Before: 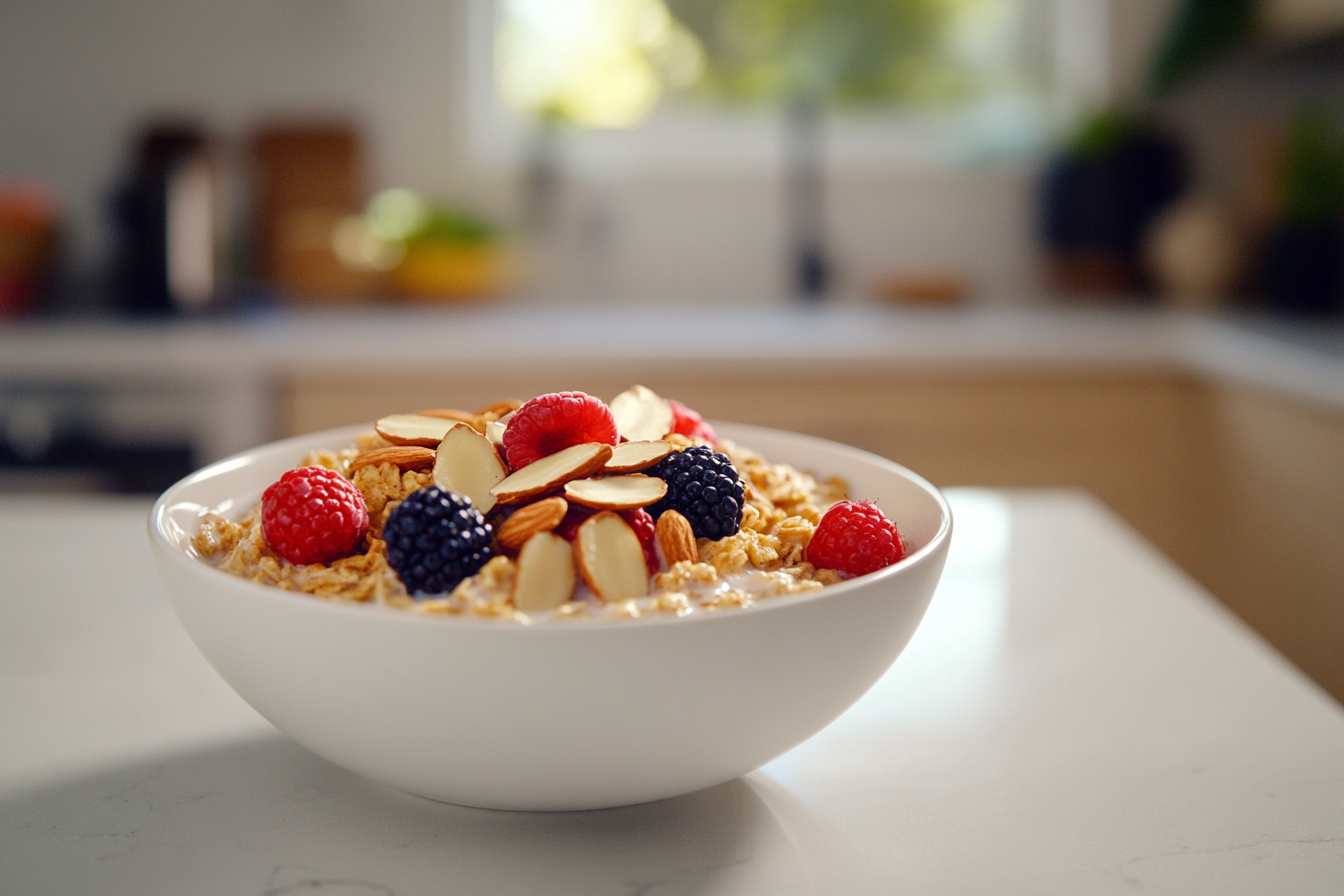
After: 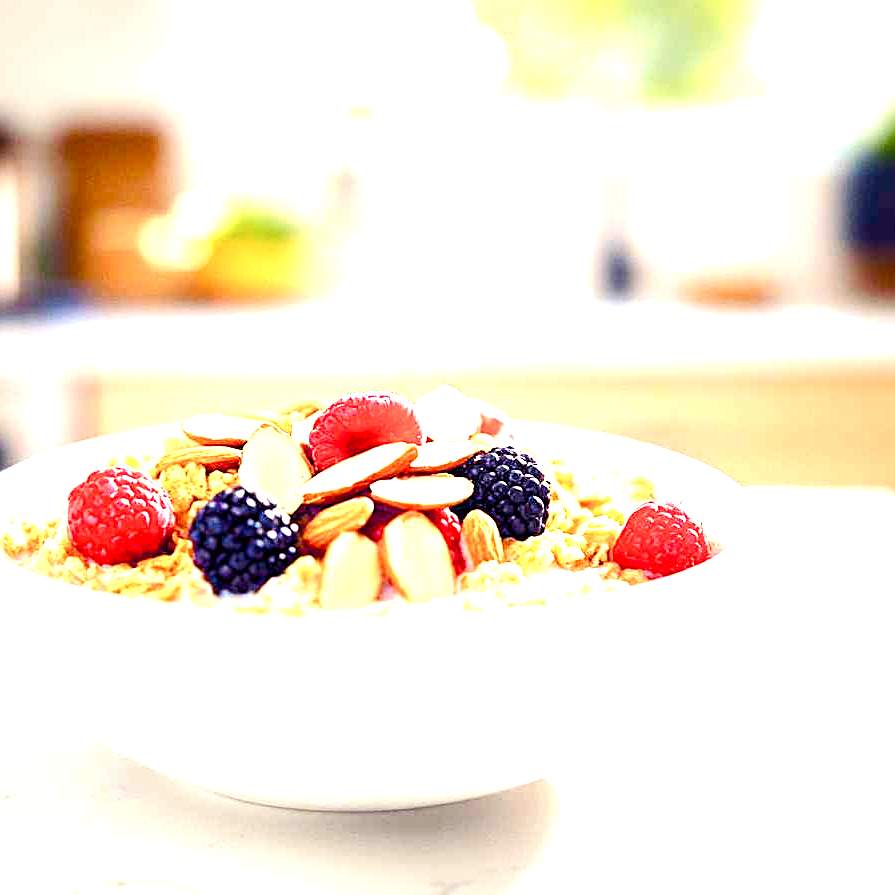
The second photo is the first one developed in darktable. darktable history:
tone equalizer: -8 EV -0.75 EV, -7 EV -0.7 EV, -6 EV -0.6 EV, -5 EV -0.4 EV, -3 EV 0.4 EV, -2 EV 0.6 EV, -1 EV 0.7 EV, +0 EV 0.75 EV, edges refinement/feathering 500, mask exposure compensation -1.57 EV, preserve details no
exposure: exposure 2 EV, compensate highlight preservation false
color balance rgb: global offset › luminance -0.5%, perceptual saturation grading › highlights -17.77%, perceptual saturation grading › mid-tones 33.1%, perceptual saturation grading › shadows 50.52%, perceptual brilliance grading › highlights 10.8%, perceptual brilliance grading › shadows -10.8%, global vibrance 24.22%, contrast -25%
sharpen: on, module defaults
crop and rotate: left 14.436%, right 18.898%
